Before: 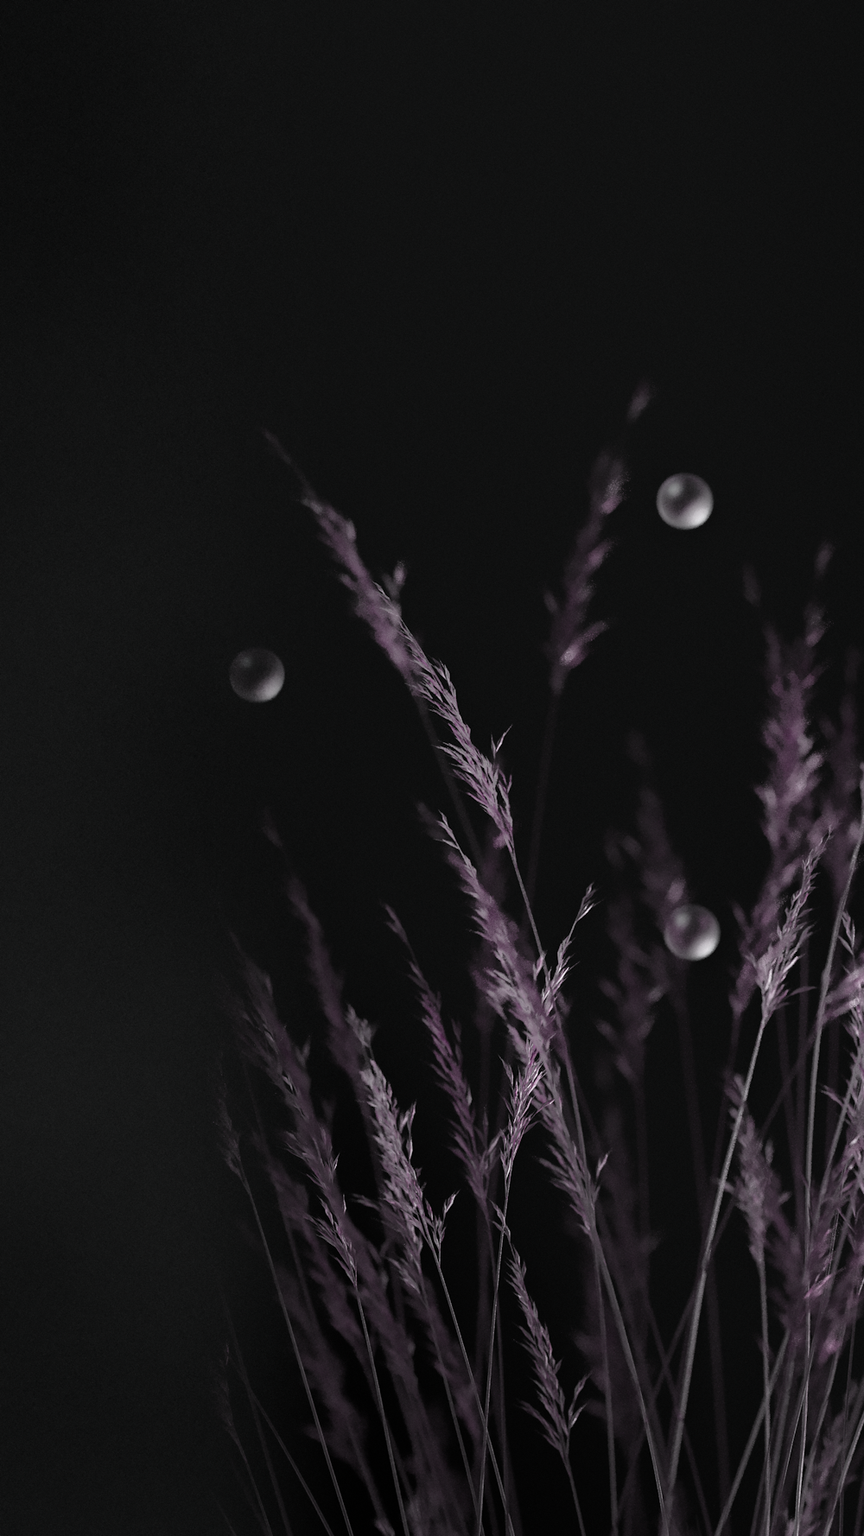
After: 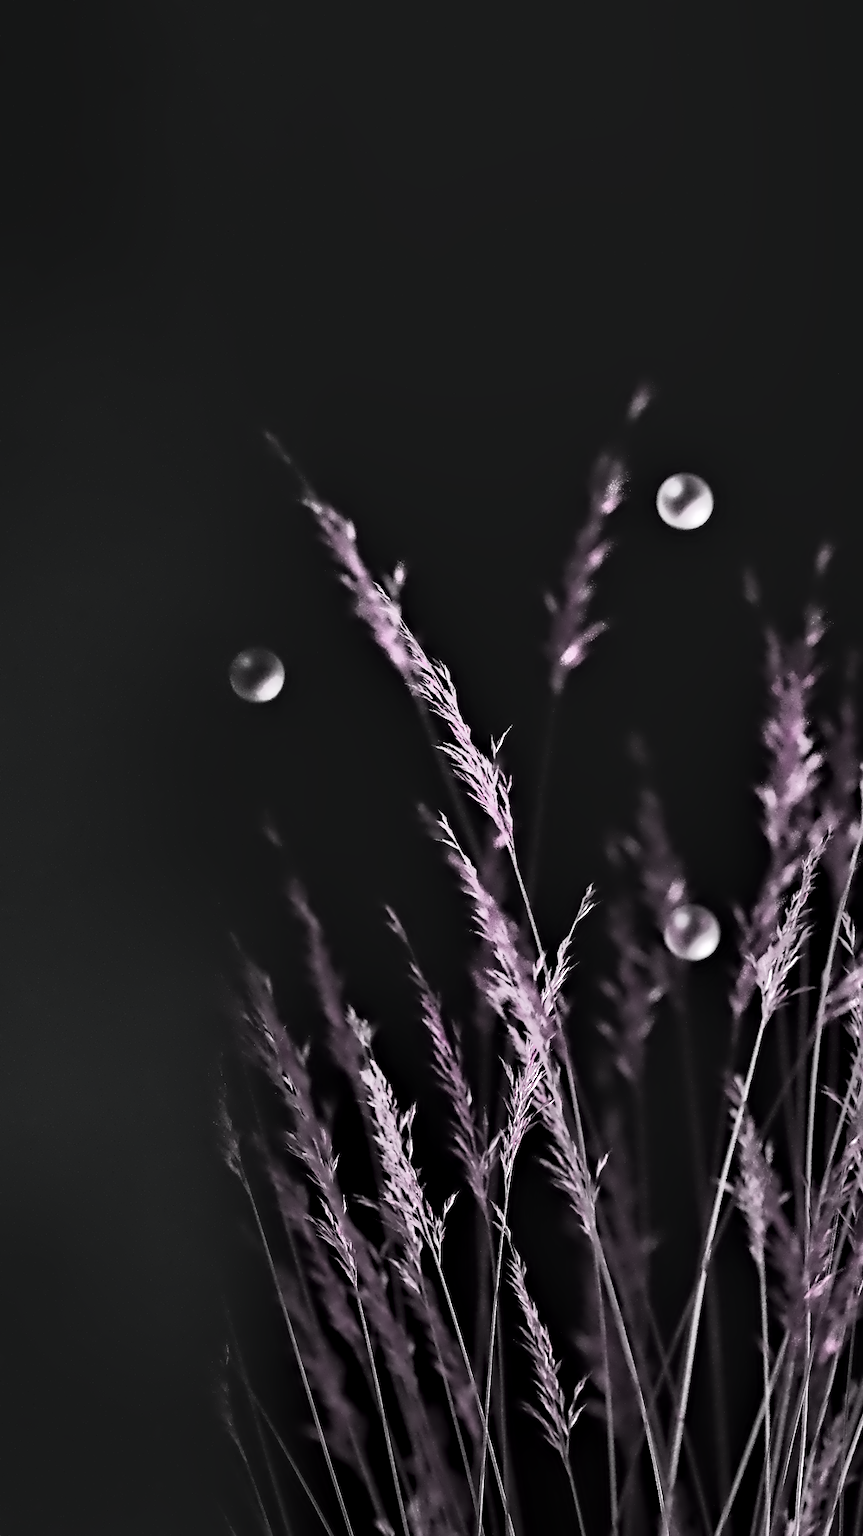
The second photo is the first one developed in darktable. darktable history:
contrast equalizer: y [[0.5, 0.542, 0.583, 0.625, 0.667, 0.708], [0.5 ×6], [0.5 ×6], [0, 0.033, 0.067, 0.1, 0.133, 0.167], [0, 0.05, 0.1, 0.15, 0.2, 0.25]]
shadows and highlights: soften with gaussian
